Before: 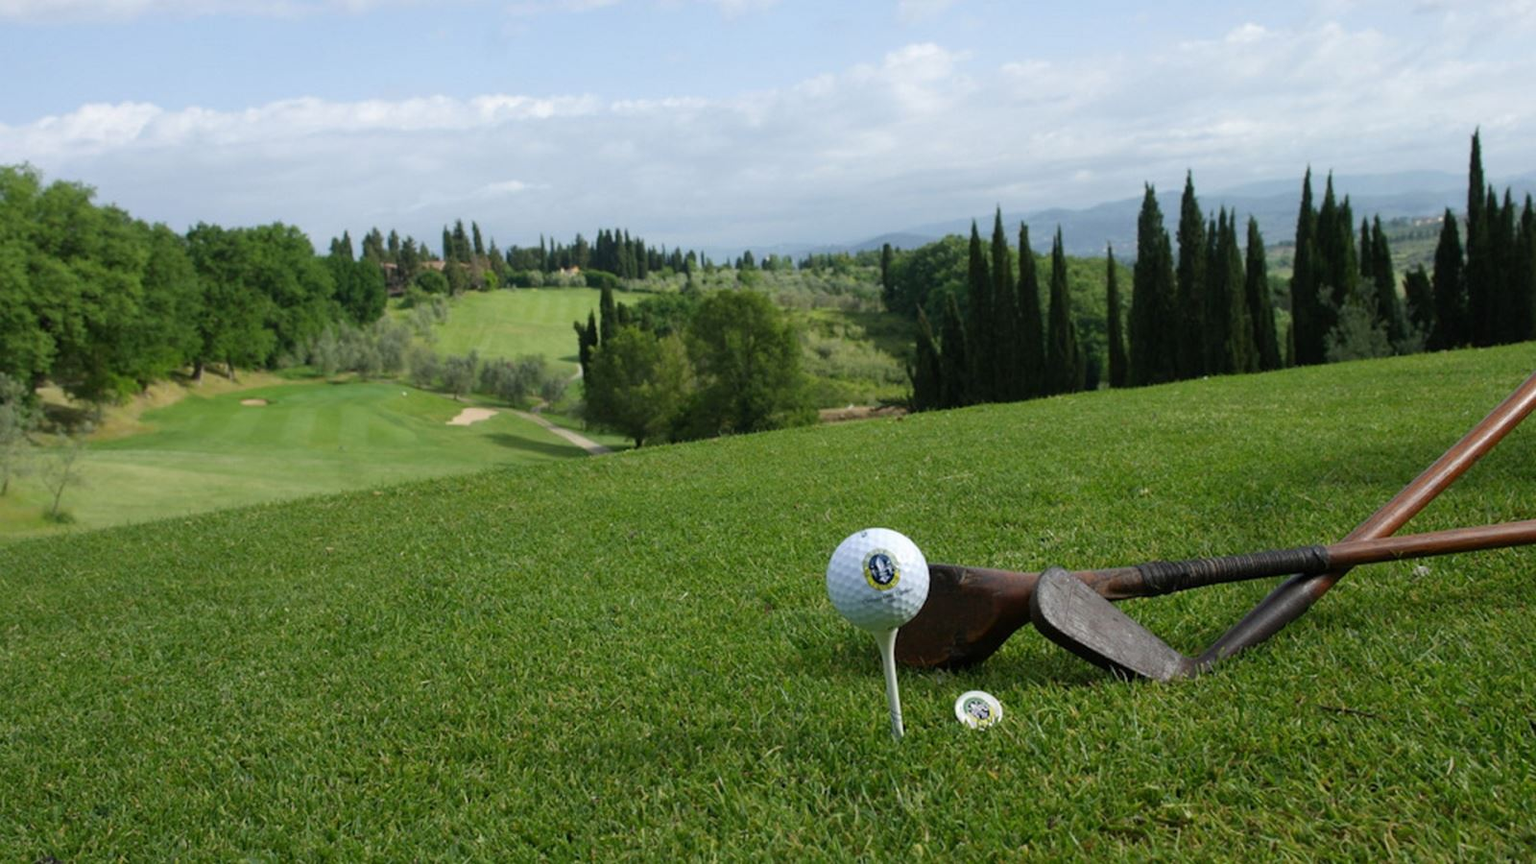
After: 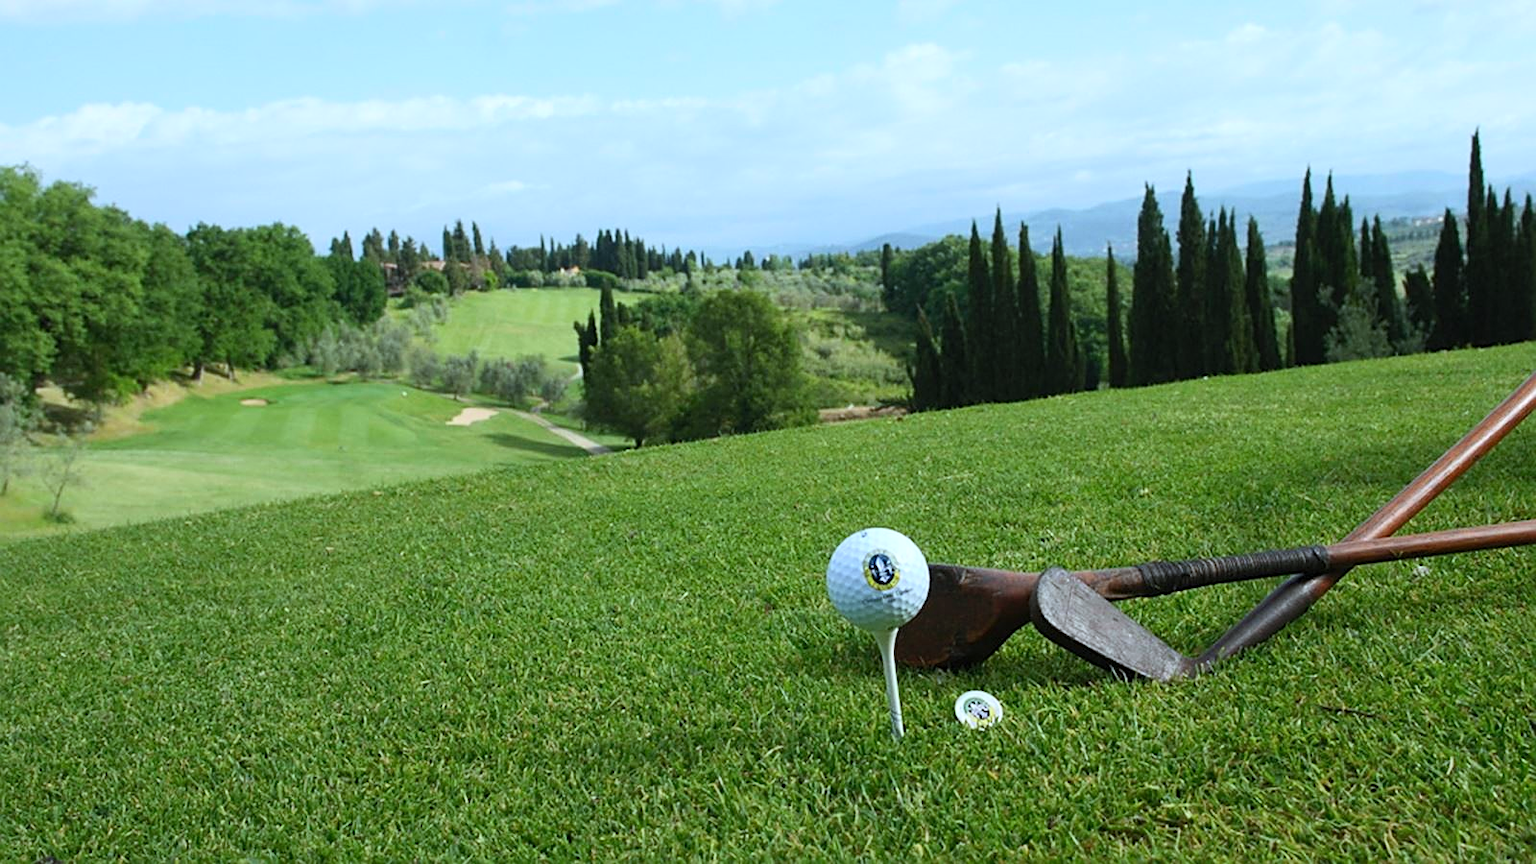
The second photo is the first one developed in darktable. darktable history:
sharpen: on, module defaults
color correction: highlights a* -4.13, highlights b* -10.81
contrast brightness saturation: contrast 0.203, brightness 0.157, saturation 0.226
